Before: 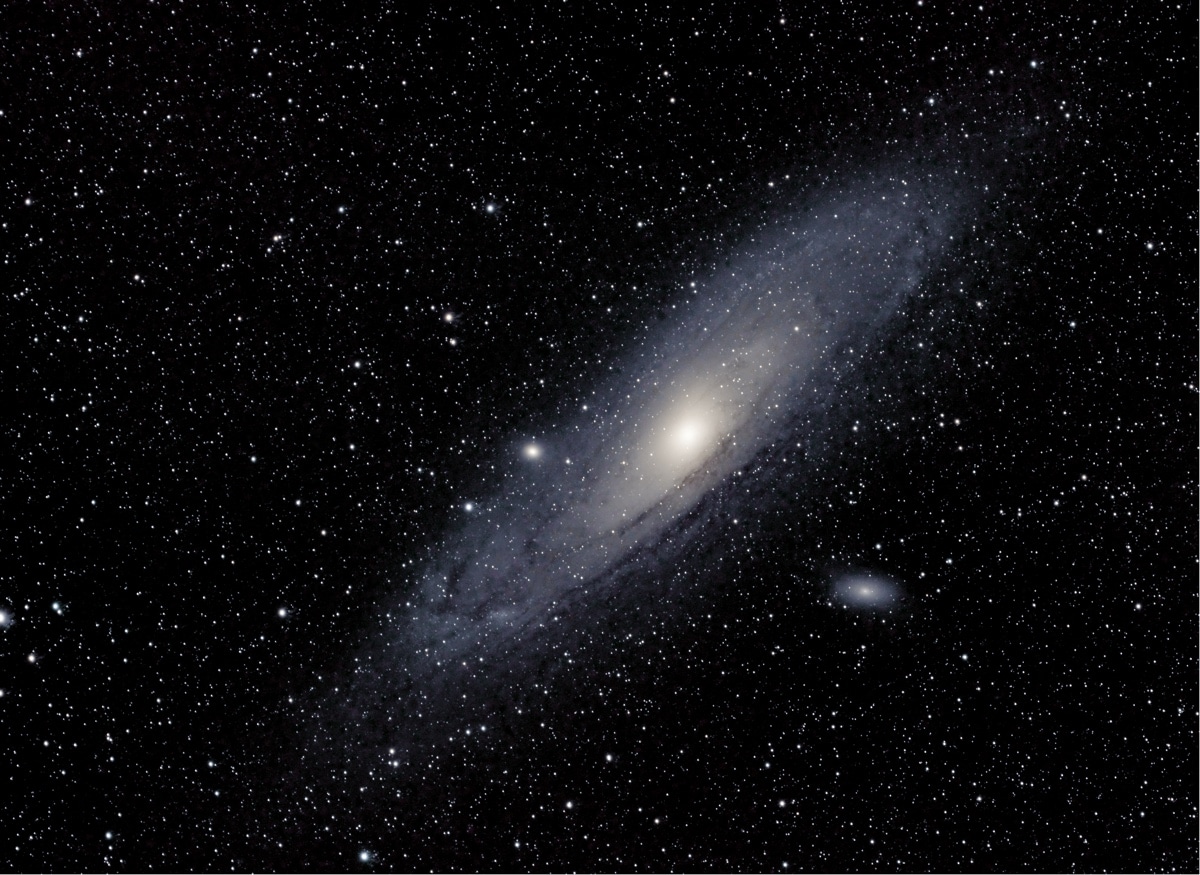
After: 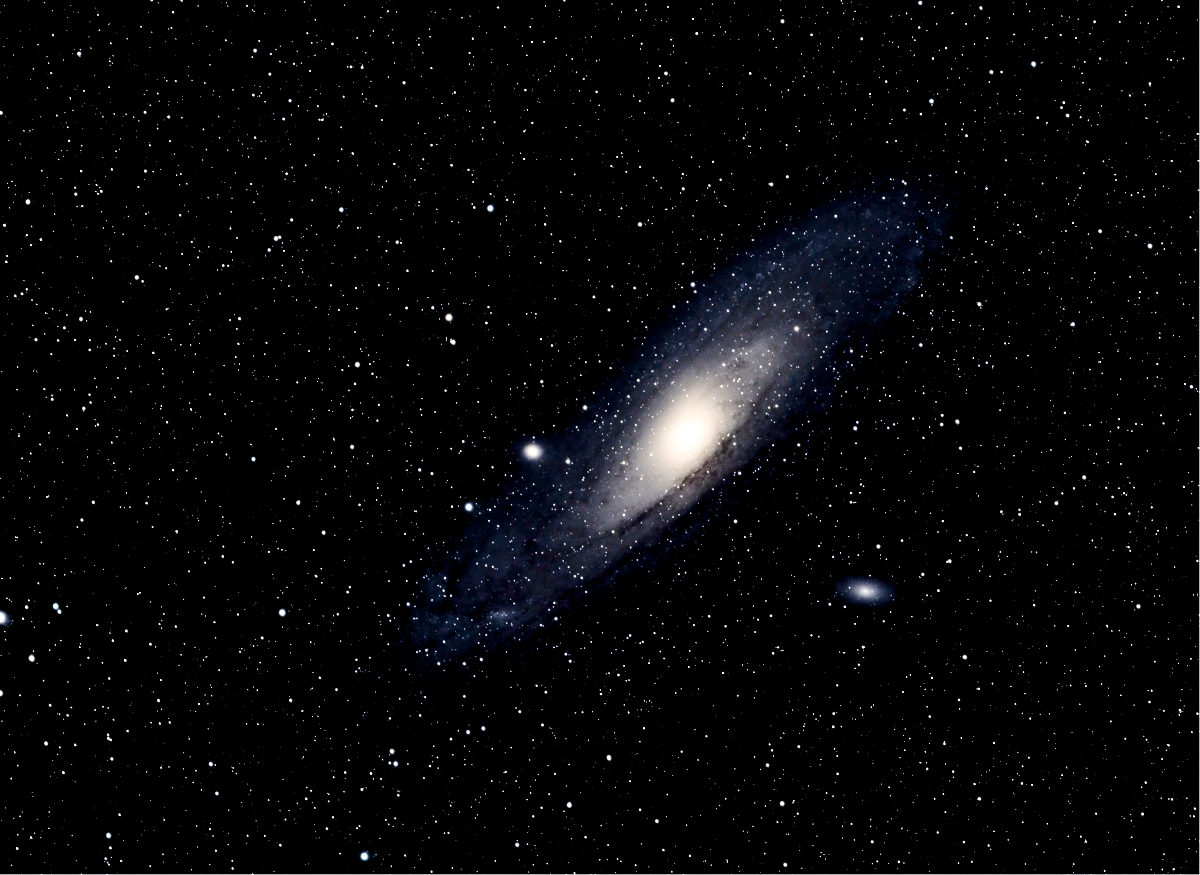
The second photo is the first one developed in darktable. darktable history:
contrast brightness saturation: contrast 0.24, brightness -0.24, saturation 0.14
shadows and highlights: shadows 29.32, highlights -29.32, low approximation 0.01, soften with gaussian
filmic rgb: black relative exposure -3.63 EV, white relative exposure 2.16 EV, hardness 3.62
color balance rgb: linear chroma grading › global chroma 15%, perceptual saturation grading › global saturation 30%
